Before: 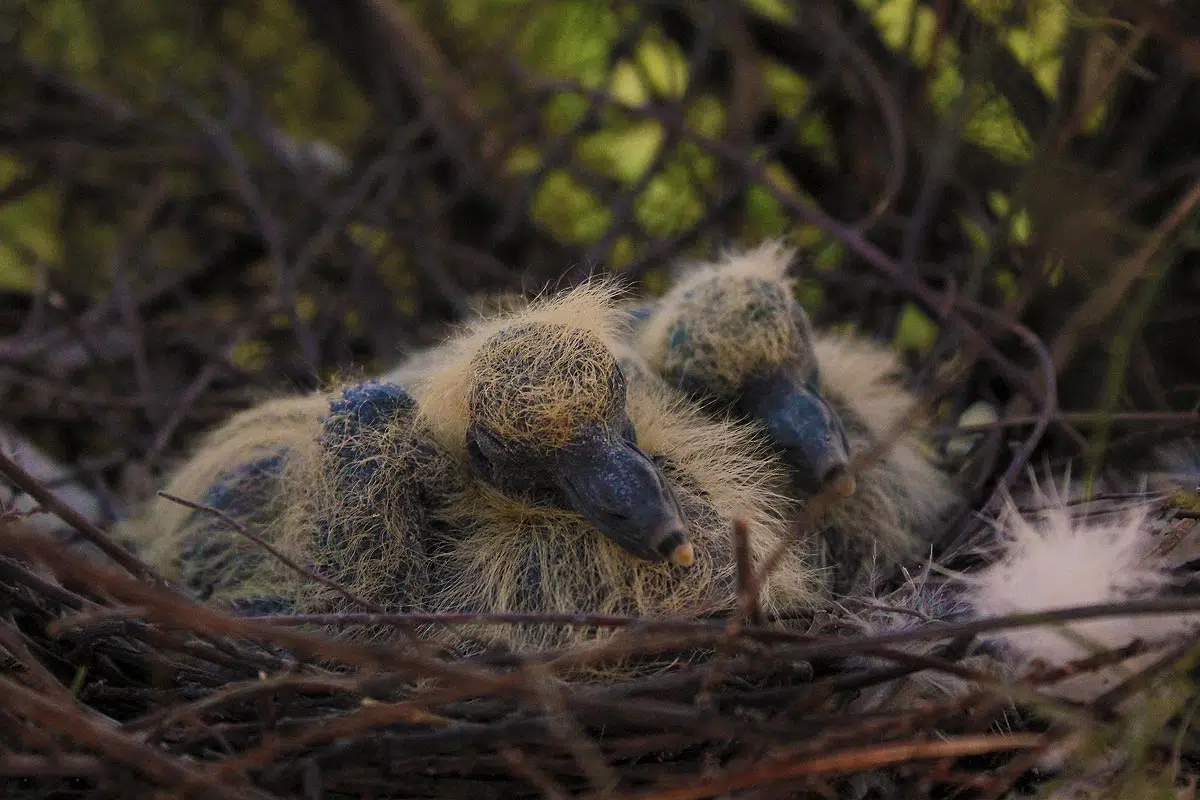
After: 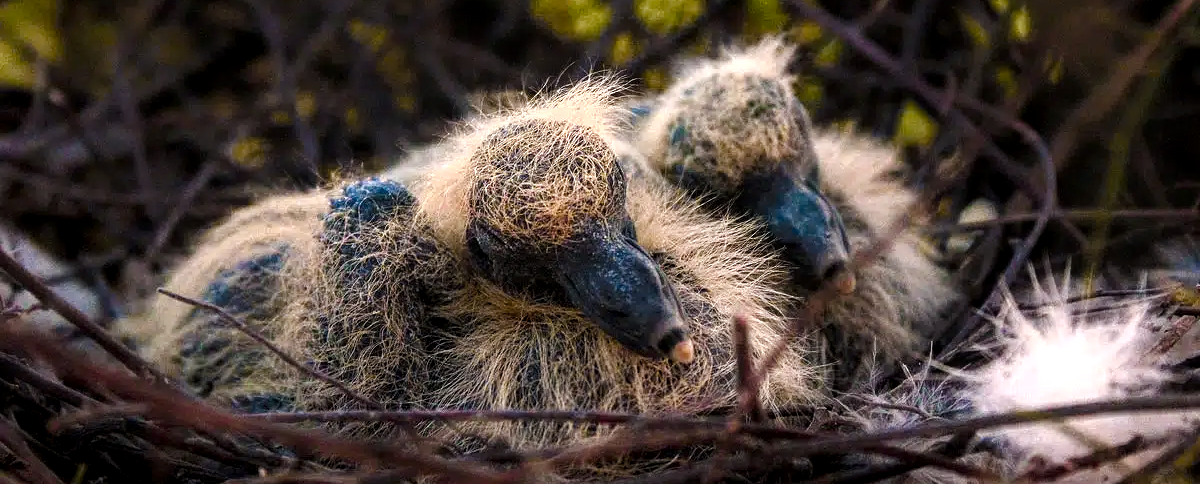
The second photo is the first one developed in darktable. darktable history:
color balance rgb: perceptual saturation grading › global saturation 20%, perceptual saturation grading › highlights -50.413%, perceptual saturation grading › shadows 31.202%, hue shift -13.1°, perceptual brilliance grading › highlights 10.227%, perceptual brilliance grading › mid-tones 5.363%
crop and rotate: top 25.481%, bottom 13.93%
local contrast: detail 130%
tone equalizer: -8 EV -1.06 EV, -7 EV -1.01 EV, -6 EV -0.864 EV, -5 EV -0.586 EV, -3 EV 0.598 EV, -2 EV 0.889 EV, -1 EV 1 EV, +0 EV 1.07 EV, mask exposure compensation -0.507 EV
